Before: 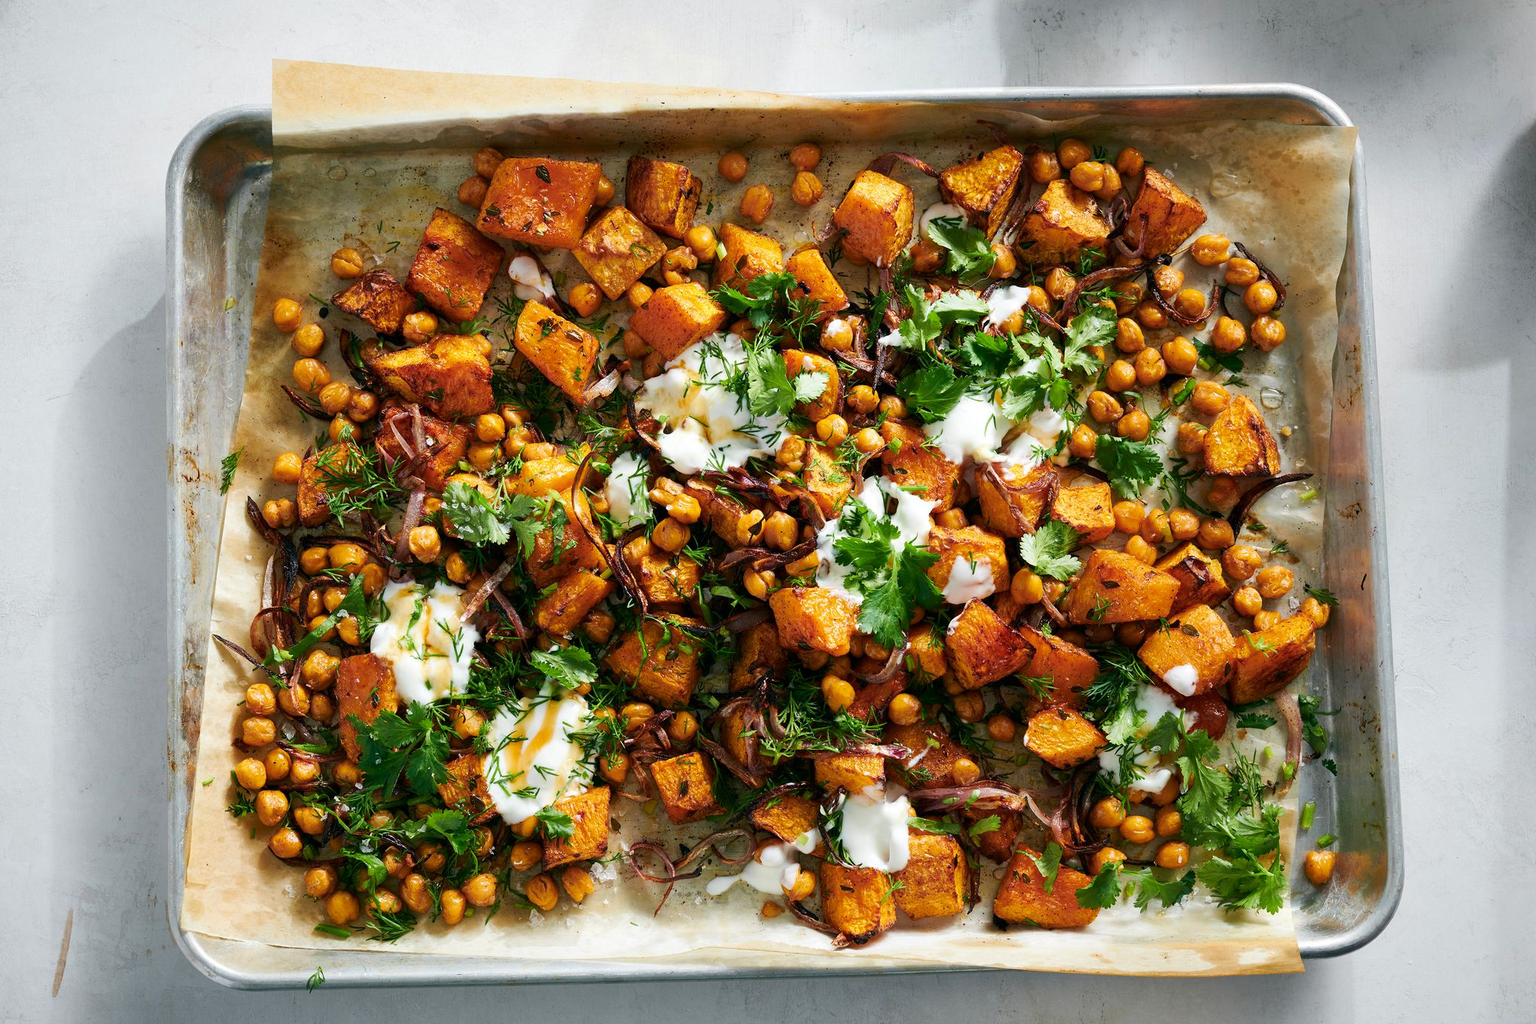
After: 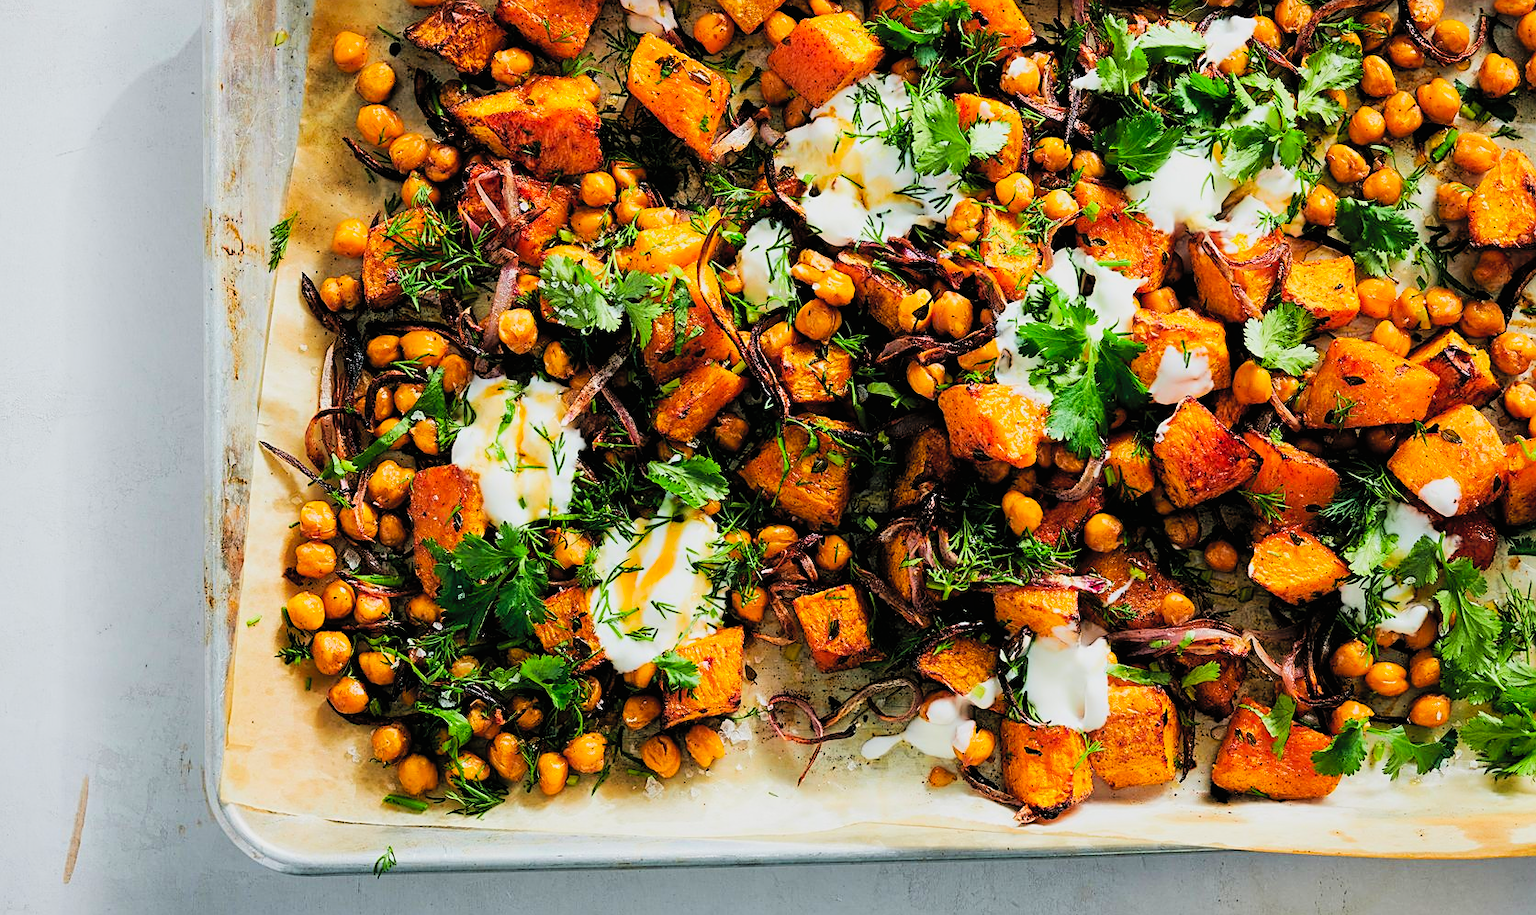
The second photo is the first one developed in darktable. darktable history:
sharpen: on, module defaults
crop: top 26.669%, right 17.957%
contrast brightness saturation: contrast 0.068, brightness 0.176, saturation 0.399
filmic rgb: black relative exposure -5.01 EV, white relative exposure 3.99 EV, hardness 2.9, contrast 1.198
